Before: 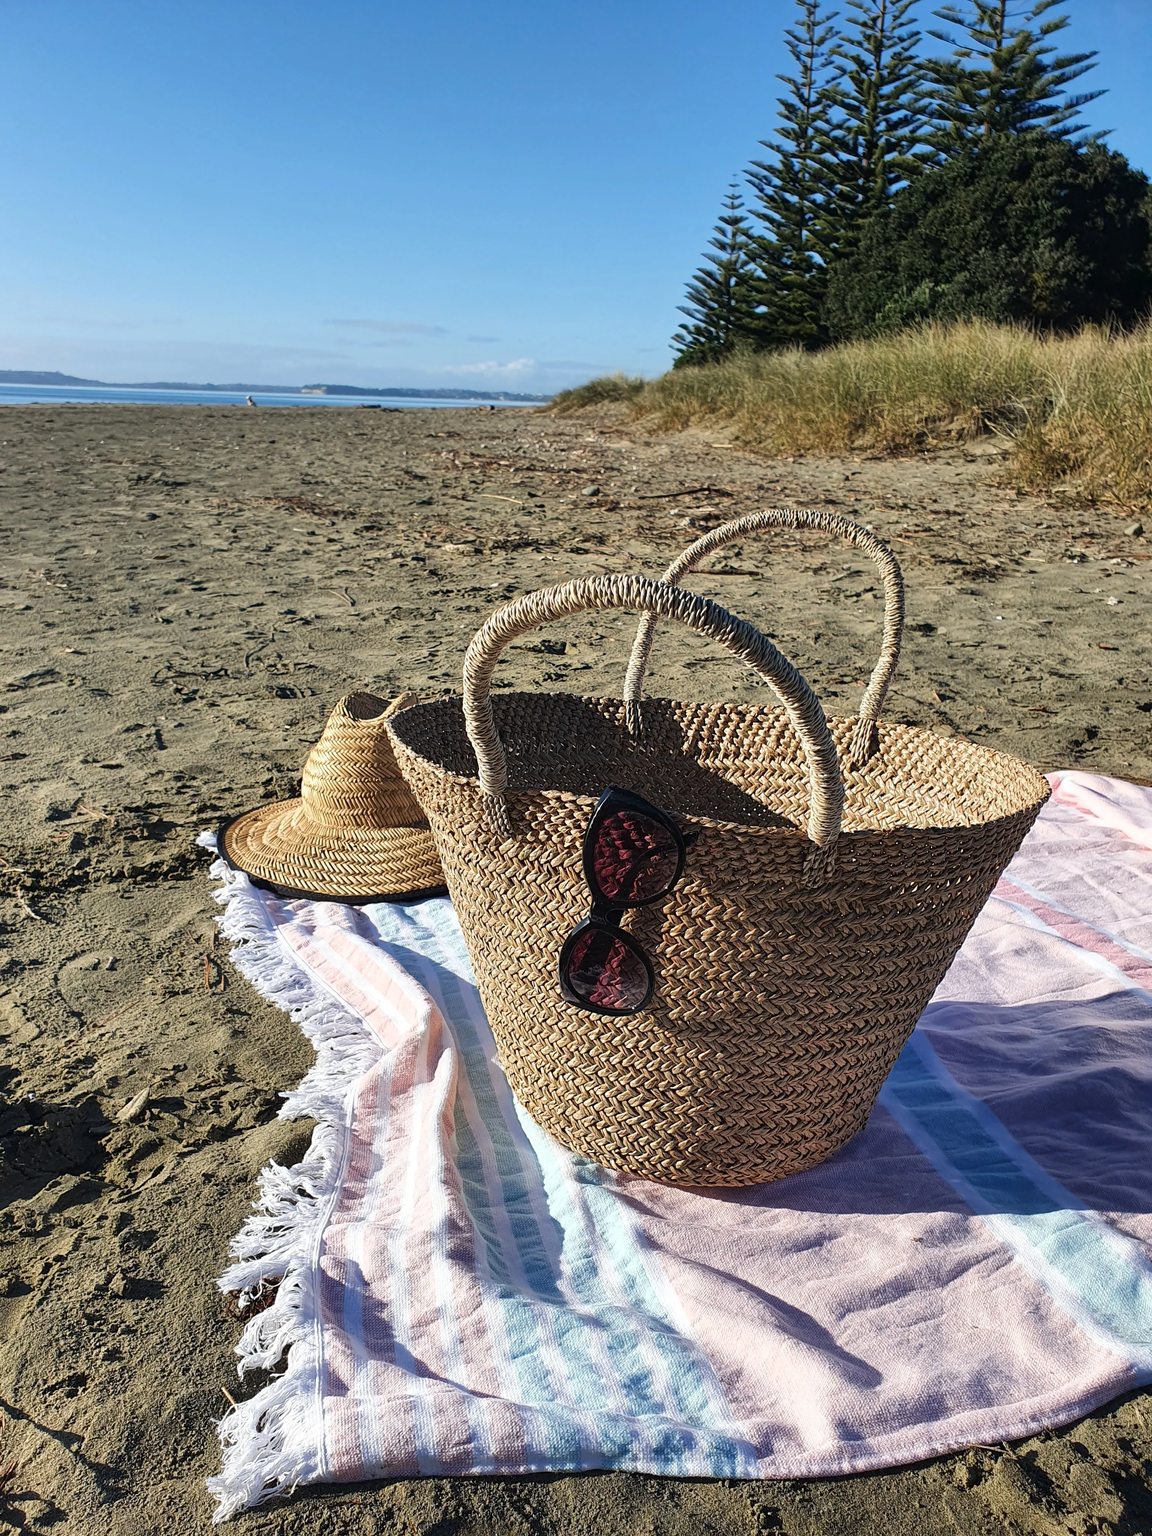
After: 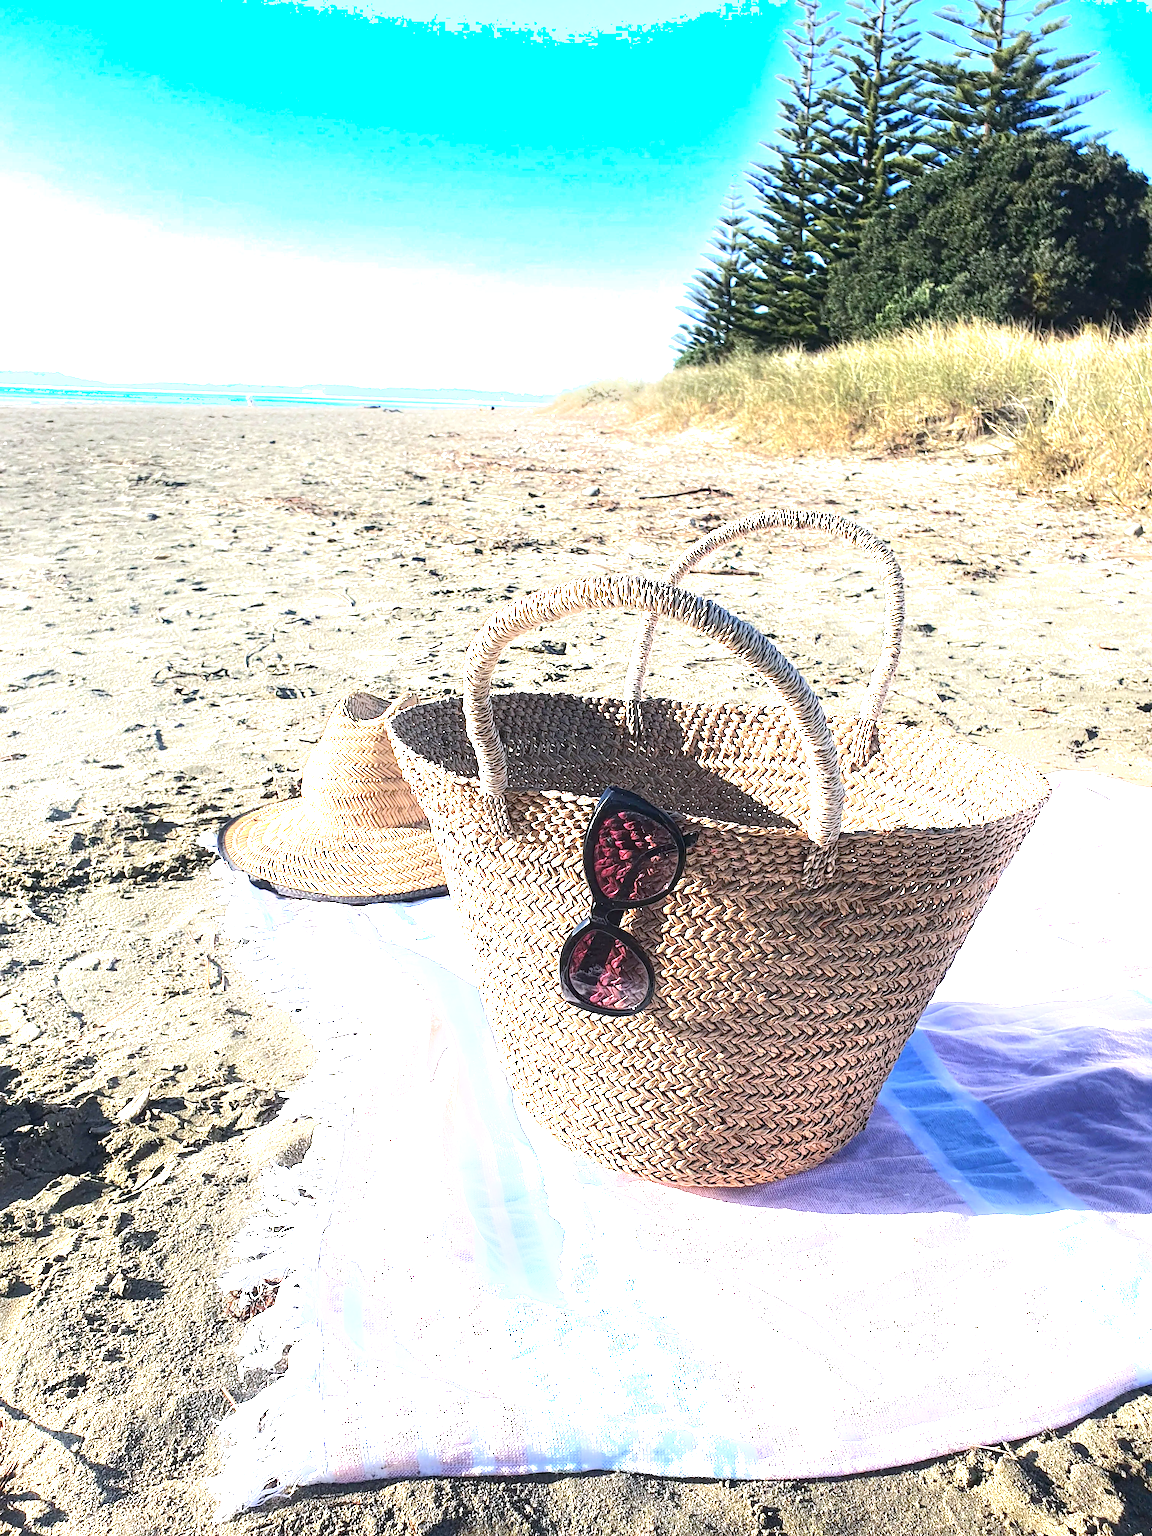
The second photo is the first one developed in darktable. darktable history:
color calibration: illuminant as shot in camera, x 0.358, y 0.373, temperature 4628.91 K
exposure: exposure 2.003 EV, compensate highlight preservation false
shadows and highlights: shadows -23.08, highlights 46.15, soften with gaussian
